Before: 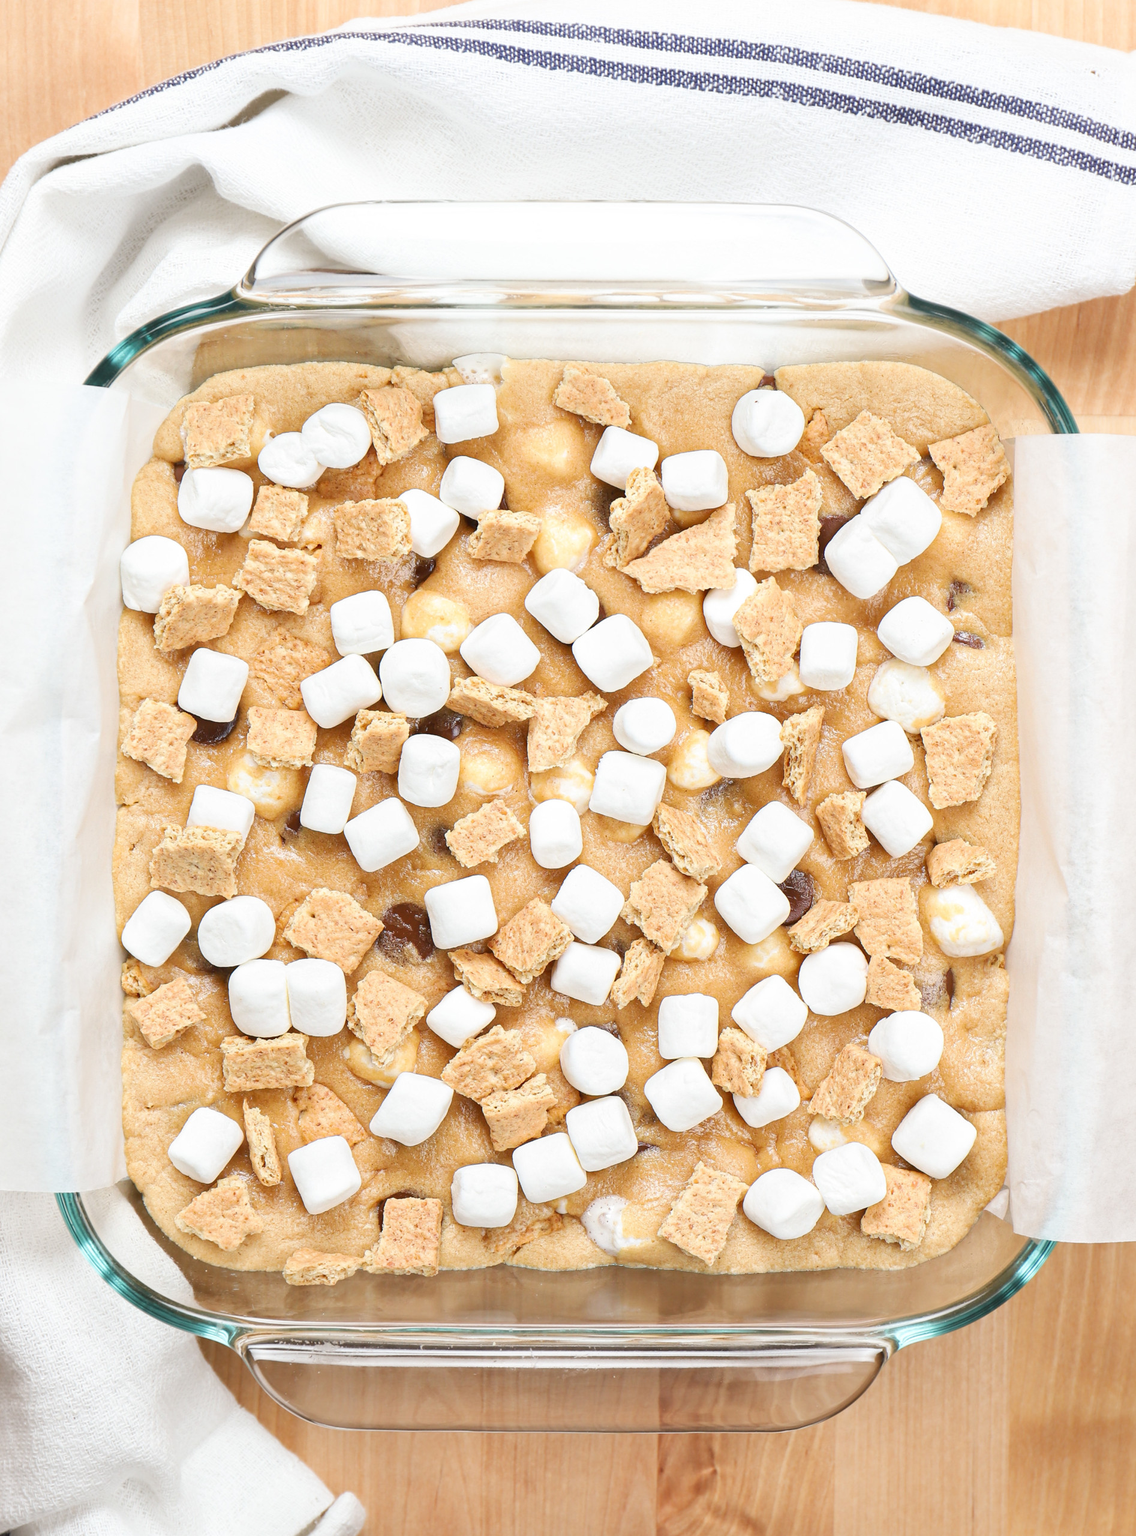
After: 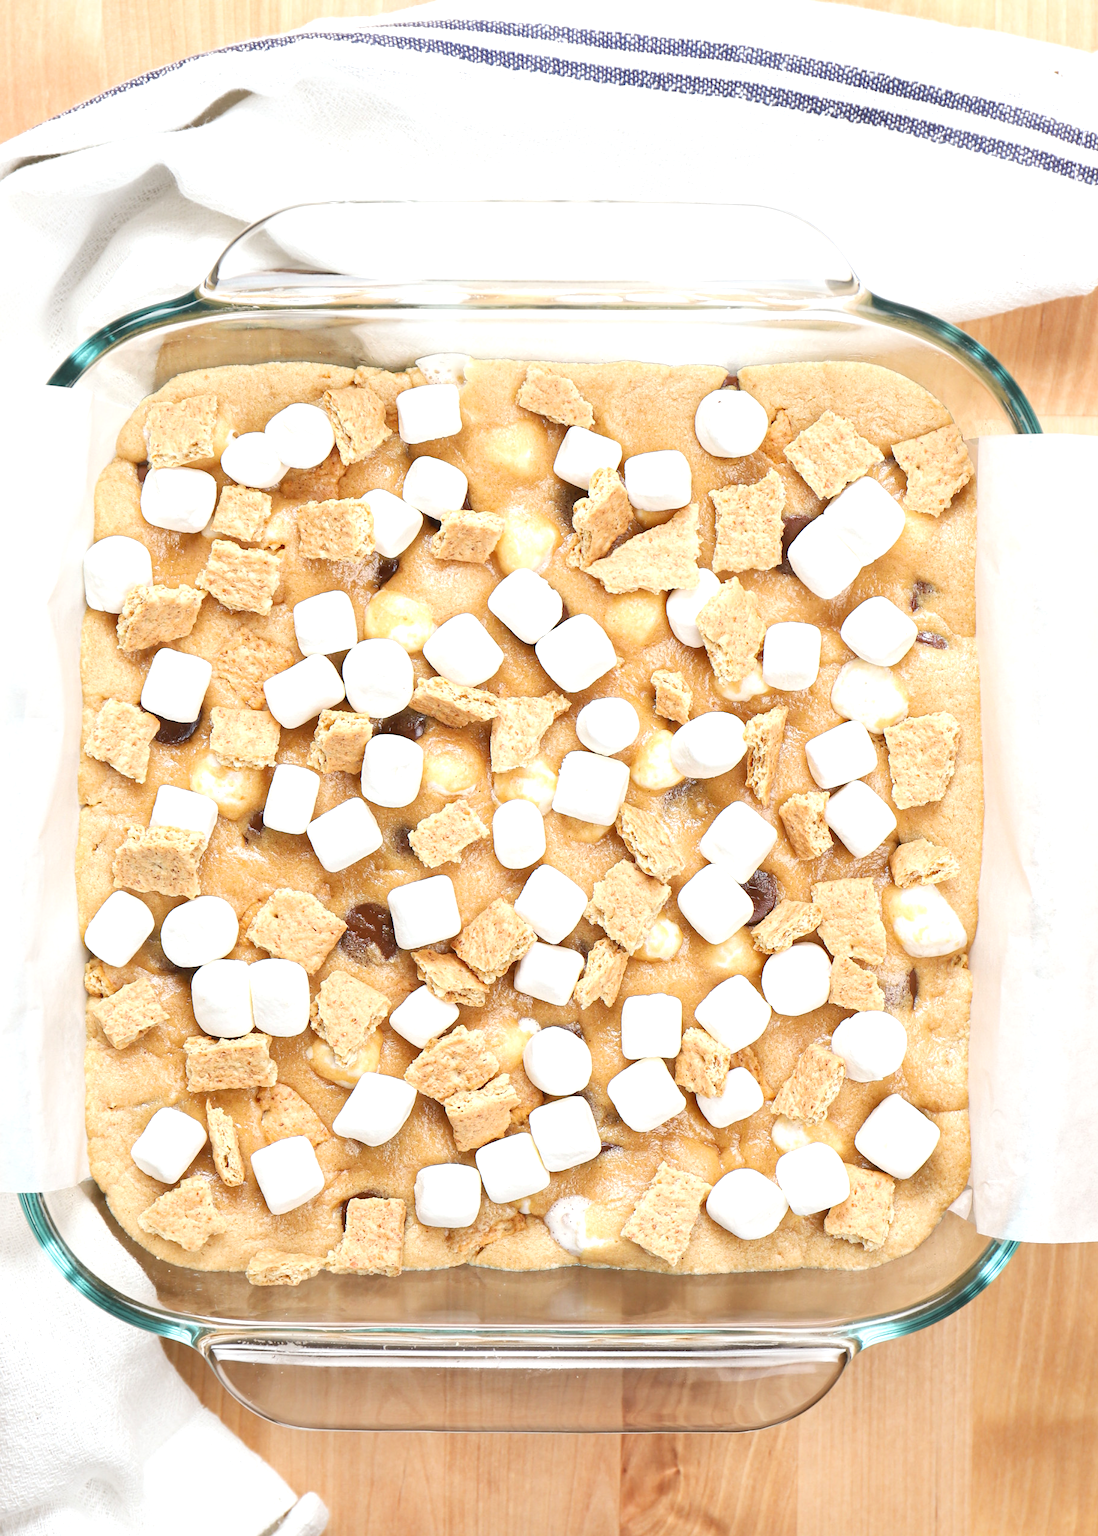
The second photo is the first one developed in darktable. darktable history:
exposure: exposure 0.292 EV, compensate exposure bias true, compensate highlight preservation false
crop and rotate: left 3.299%
